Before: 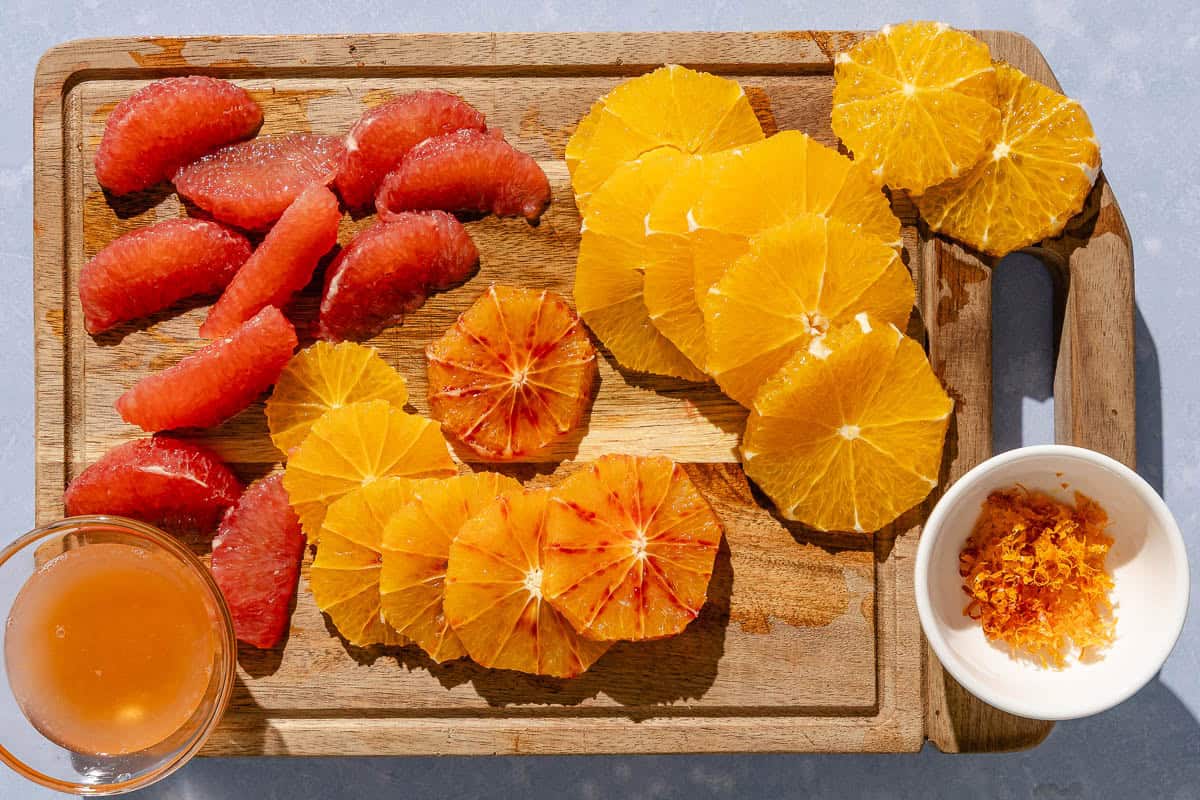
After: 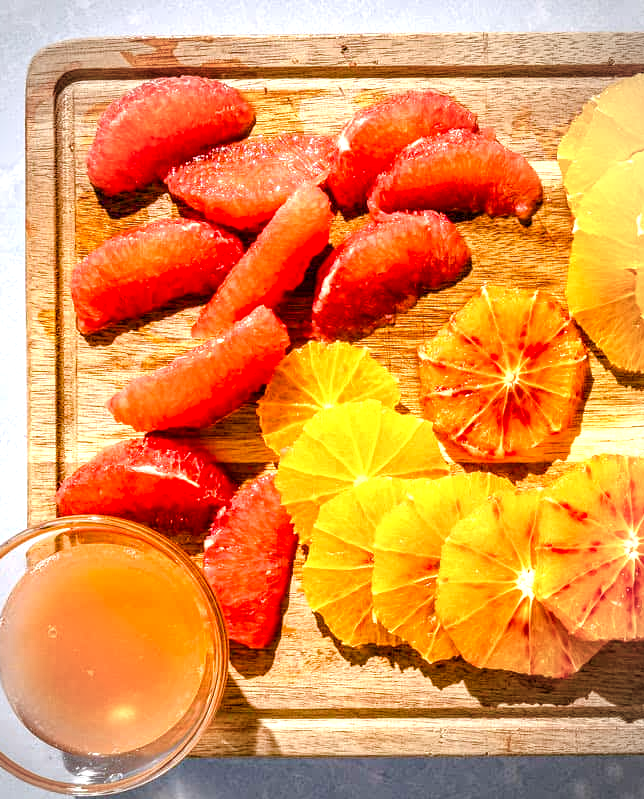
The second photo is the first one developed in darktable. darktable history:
local contrast: on, module defaults
crop: left 0.744%, right 45.534%, bottom 0.084%
haze removal: compatibility mode true, adaptive false
exposure: exposure 1.063 EV, compensate exposure bias true, compensate highlight preservation false
color balance rgb: shadows lift › luminance -9.748%, highlights gain › chroma 0.149%, highlights gain › hue 330.12°, perceptual saturation grading › global saturation 20%, perceptual saturation grading › highlights -25.602%, perceptual saturation grading › shadows 49.233%, perceptual brilliance grading › mid-tones 9.139%, perceptual brilliance grading › shadows 14.295%, global vibrance 20%
vignetting: fall-off start 71.39%
